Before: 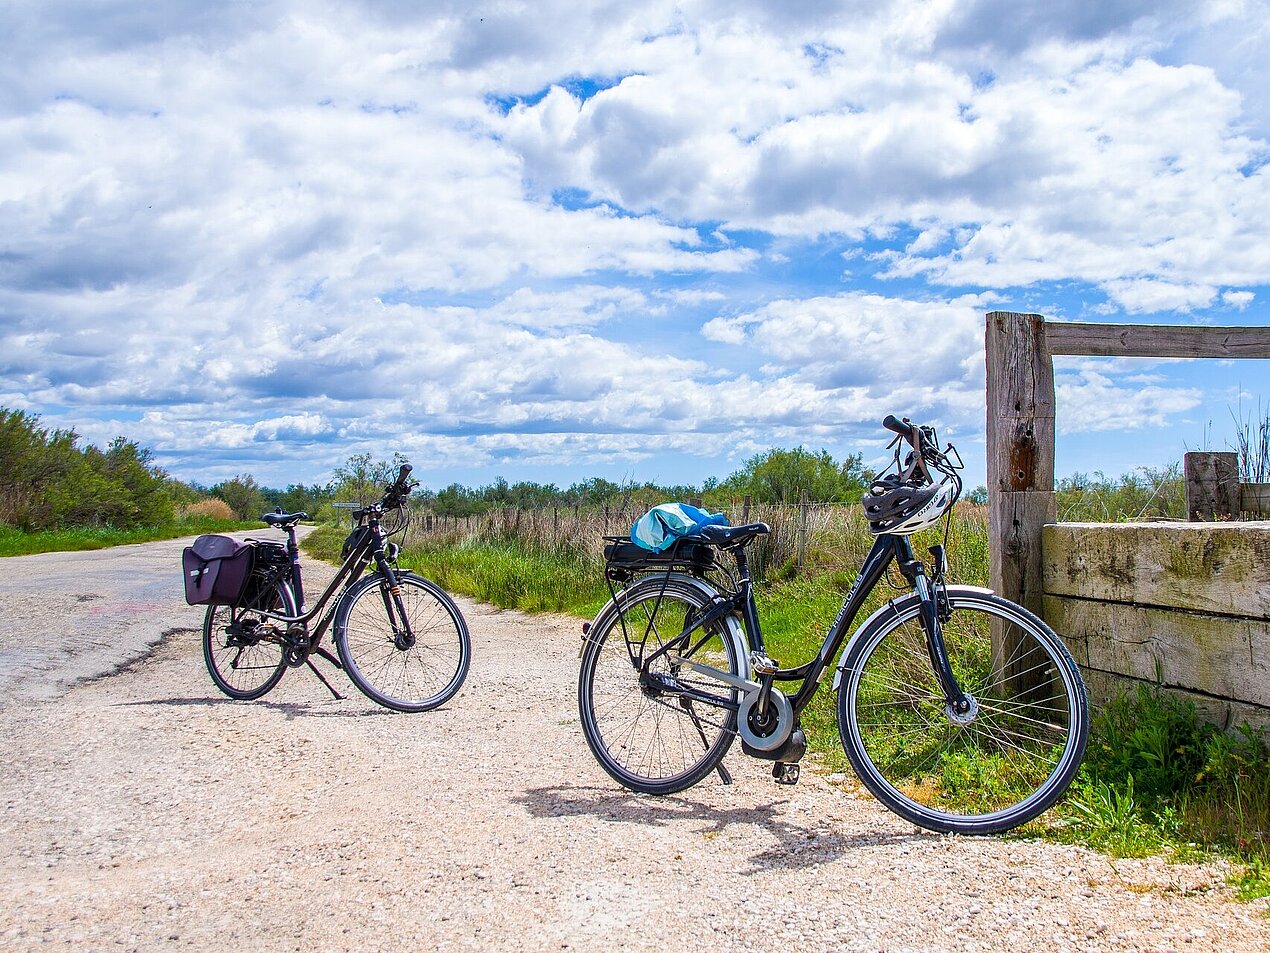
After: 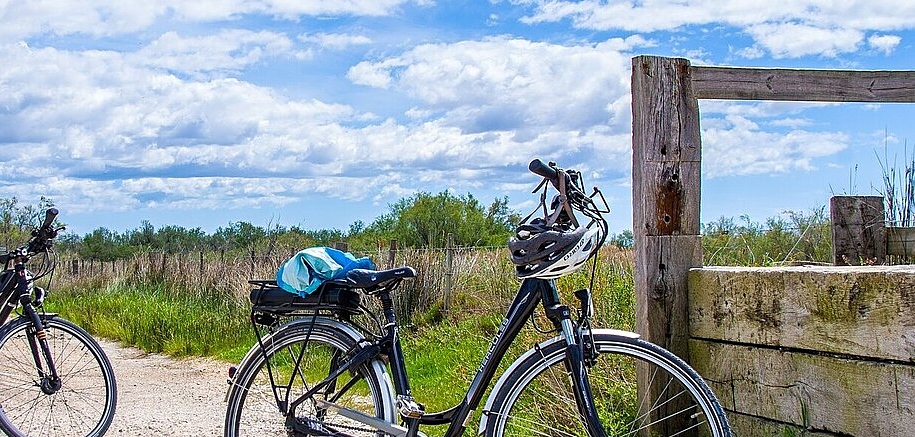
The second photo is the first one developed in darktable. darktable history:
crop and rotate: left 27.938%, top 27.046%, bottom 27.046%
sharpen: amount 0.2
